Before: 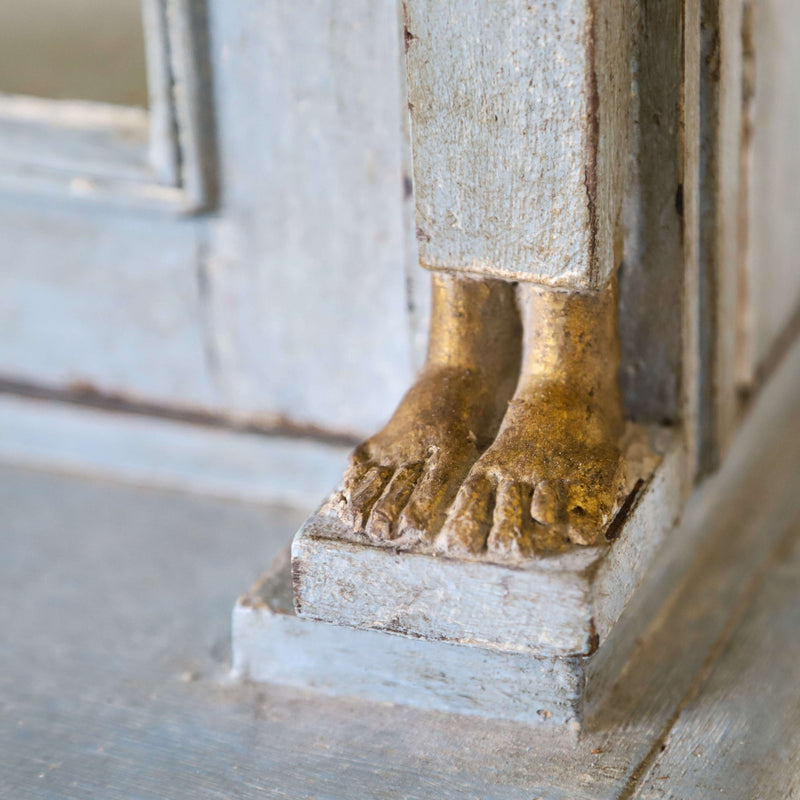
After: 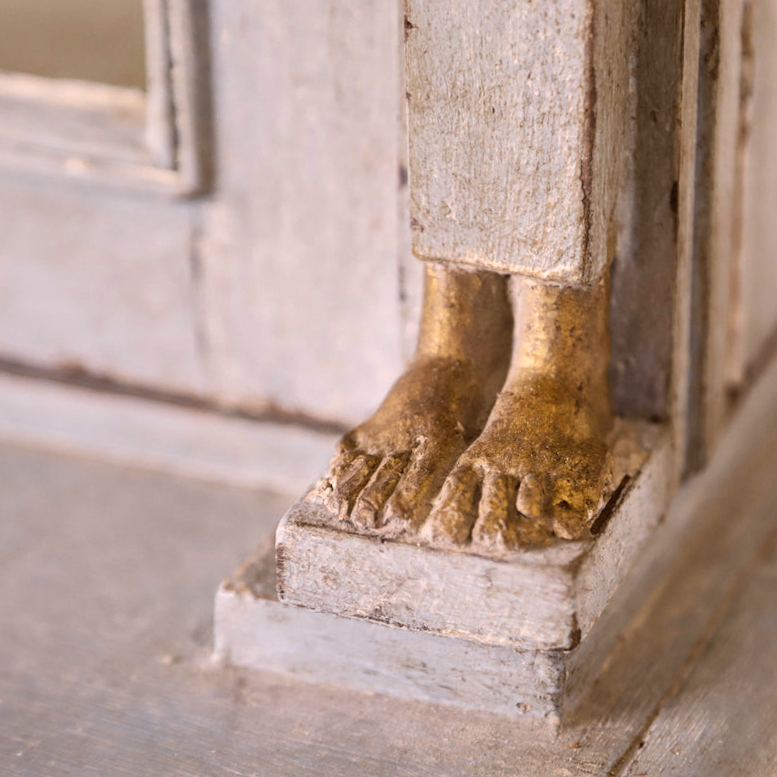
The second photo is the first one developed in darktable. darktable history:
crop and rotate: angle -1.69°
white balance: emerald 1
color correction: highlights a* 10.21, highlights b* 9.79, shadows a* 8.61, shadows b* 7.88, saturation 0.8
